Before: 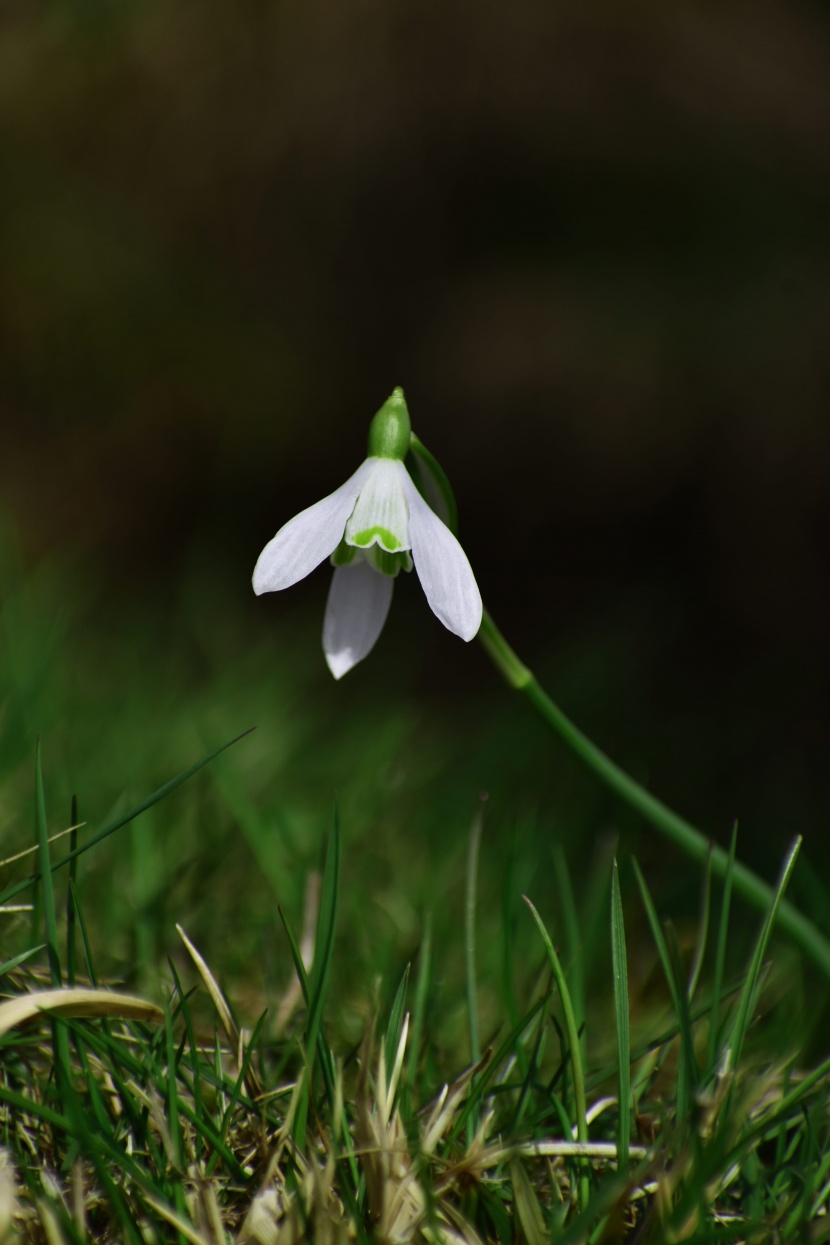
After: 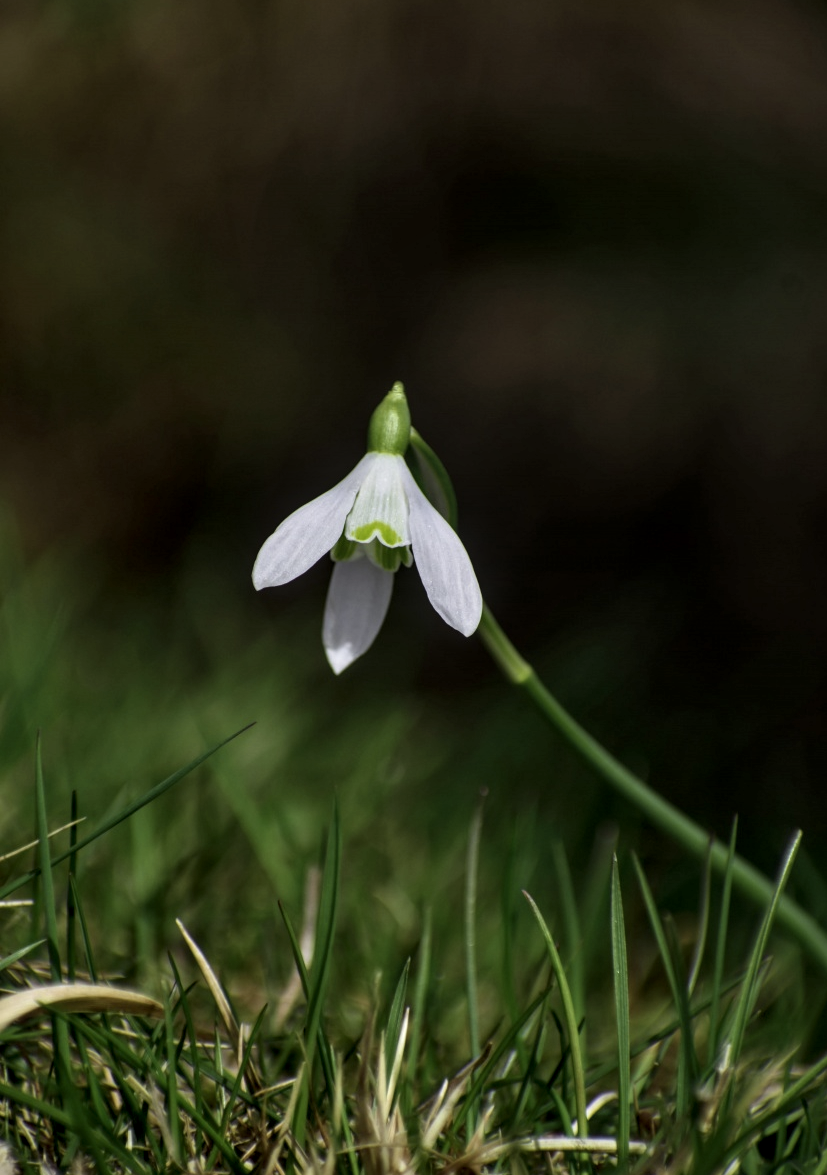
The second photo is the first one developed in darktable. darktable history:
crop: top 0.451%, right 0.263%, bottom 5.107%
local contrast: detail 142%
color correction: highlights b* -0.004, saturation 0.79
color zones: curves: ch1 [(0.239, 0.552) (0.75, 0.5)]; ch2 [(0.25, 0.462) (0.749, 0.457)]
